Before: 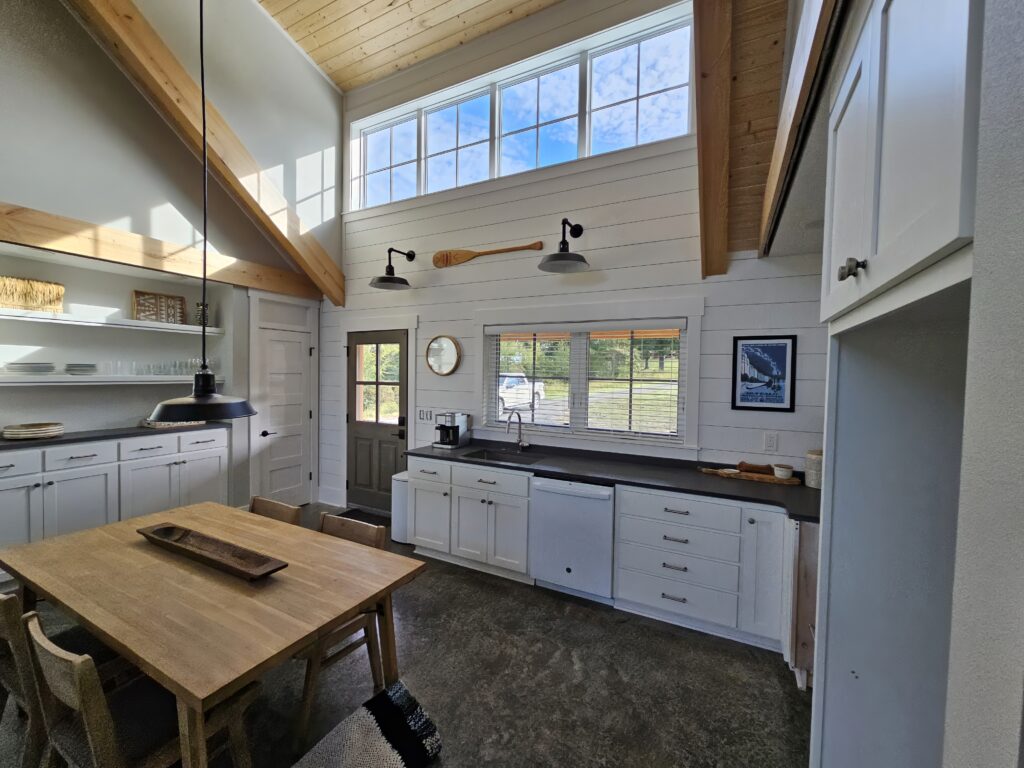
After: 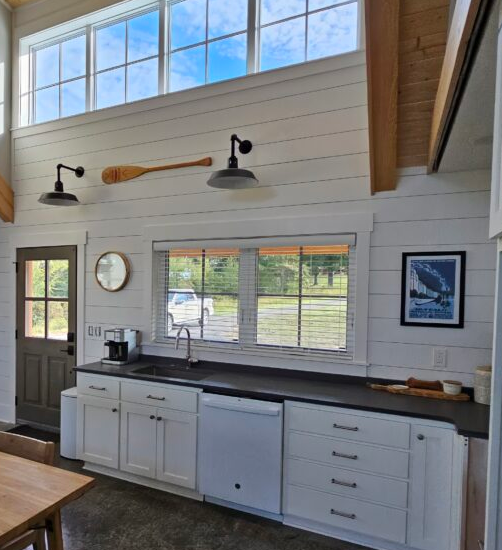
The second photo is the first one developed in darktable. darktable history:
crop: left 32.344%, top 10.947%, right 18.56%, bottom 17.332%
